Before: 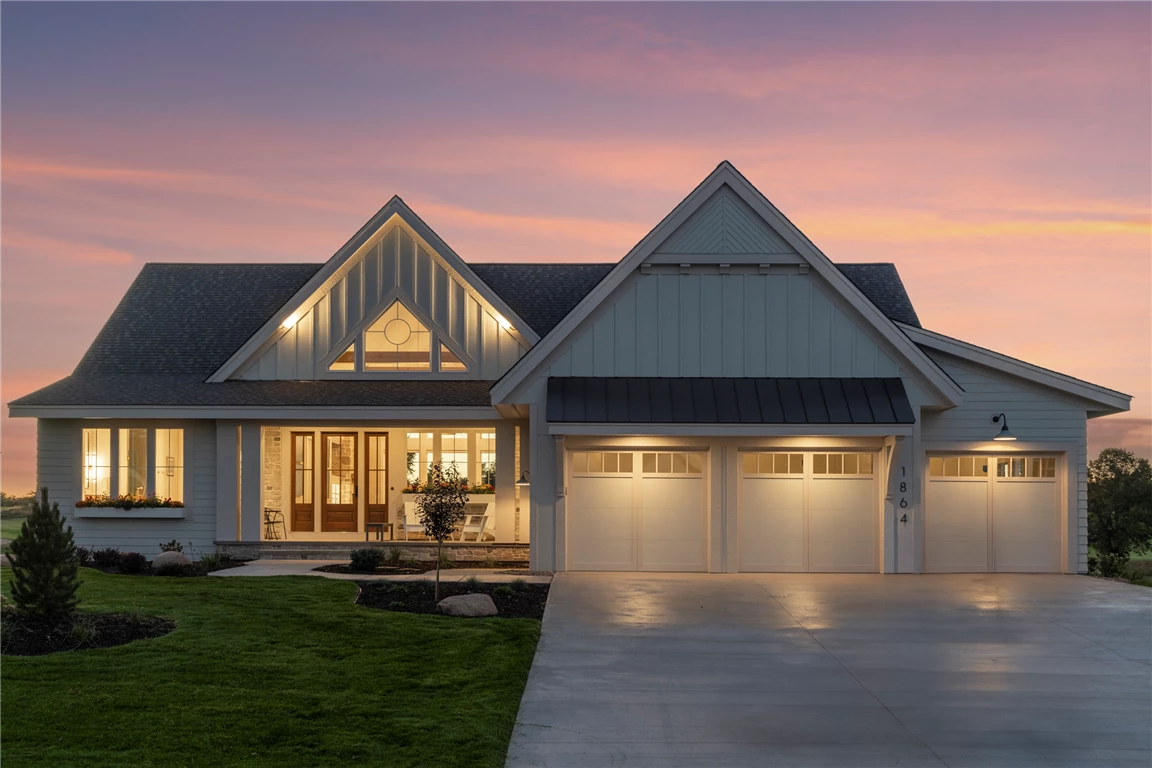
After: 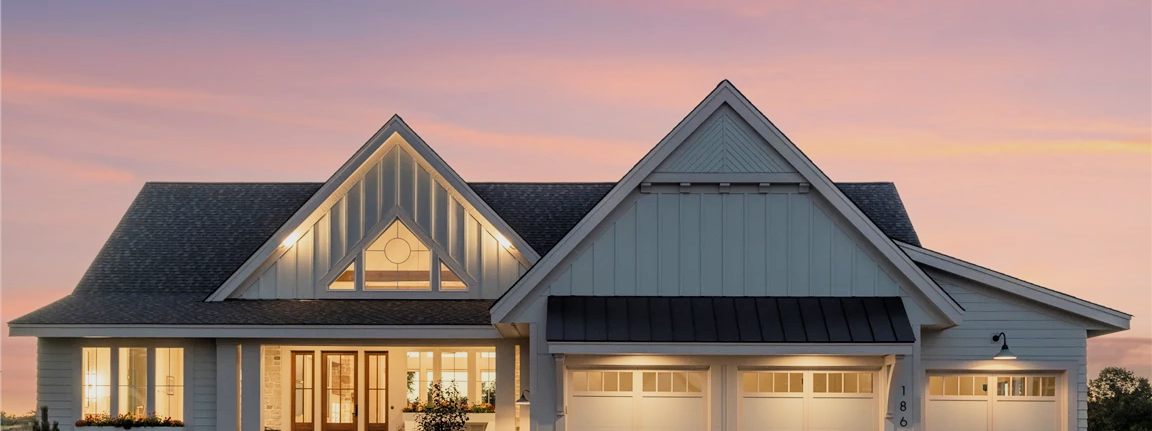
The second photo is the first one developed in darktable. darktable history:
exposure: black level correction 0.001, exposure 0.5 EV, compensate exposure bias true, compensate highlight preservation false
filmic rgb: black relative exposure -7.65 EV, white relative exposure 4.56 EV, hardness 3.61
crop and rotate: top 10.605%, bottom 33.274%
color balance rgb: shadows lift › luminance -10%, highlights gain › luminance 10%, saturation formula JzAzBz (2021)
